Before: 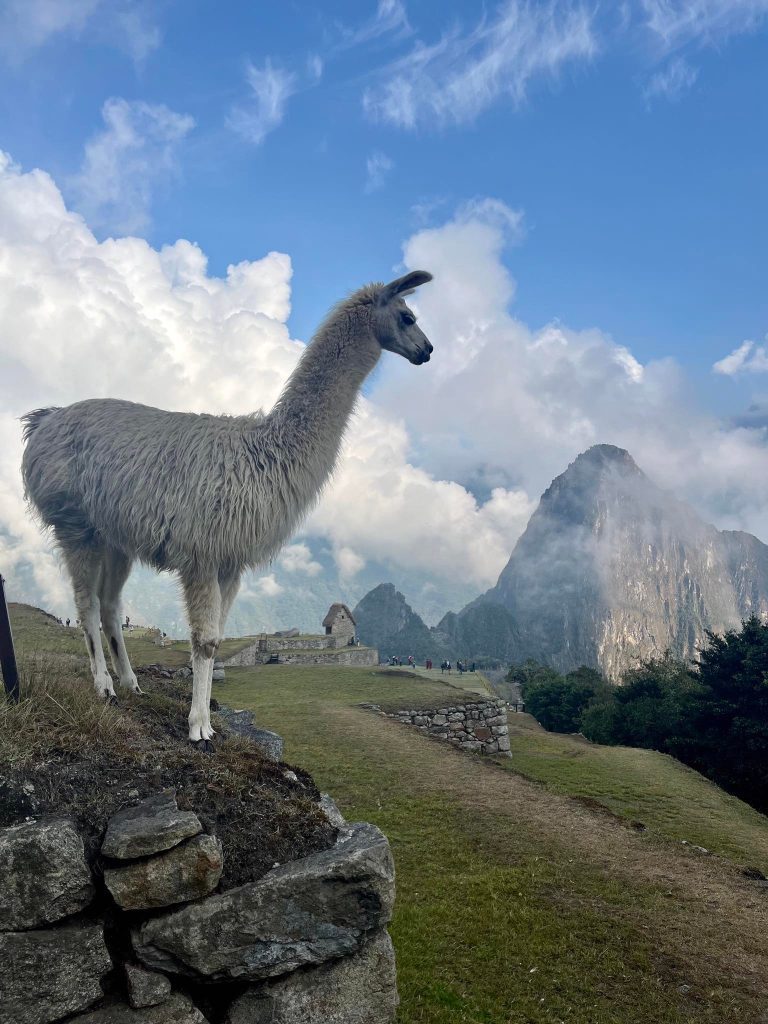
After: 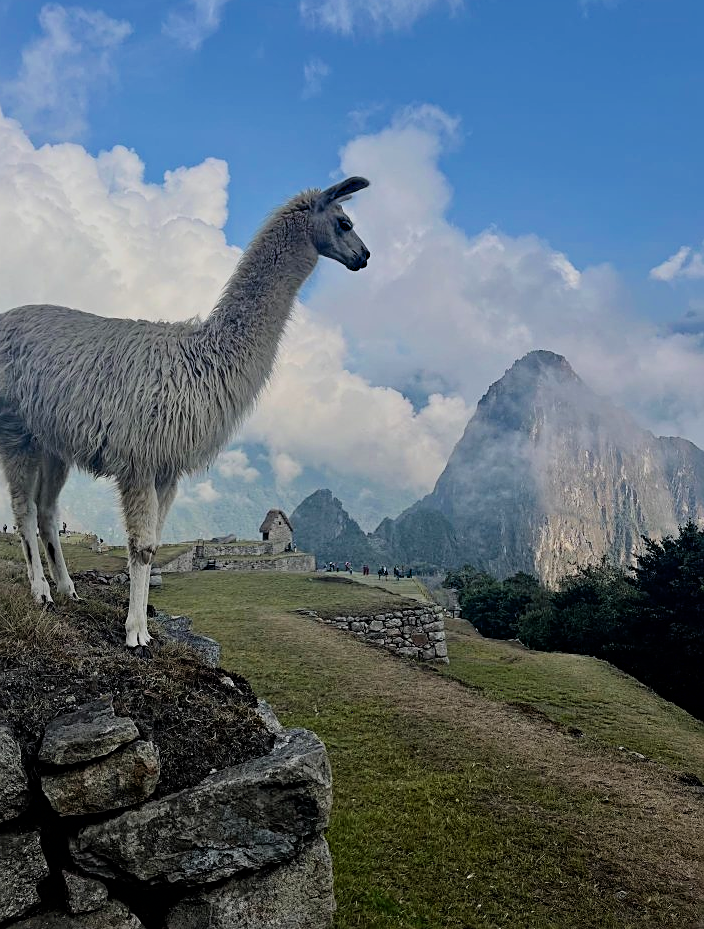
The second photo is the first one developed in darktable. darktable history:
sharpen: on, module defaults
crop and rotate: left 8.262%, top 9.226%
filmic rgb: black relative exposure -7.48 EV, white relative exposure 4.83 EV, hardness 3.4, color science v6 (2022)
haze removal: compatibility mode true, adaptive false
